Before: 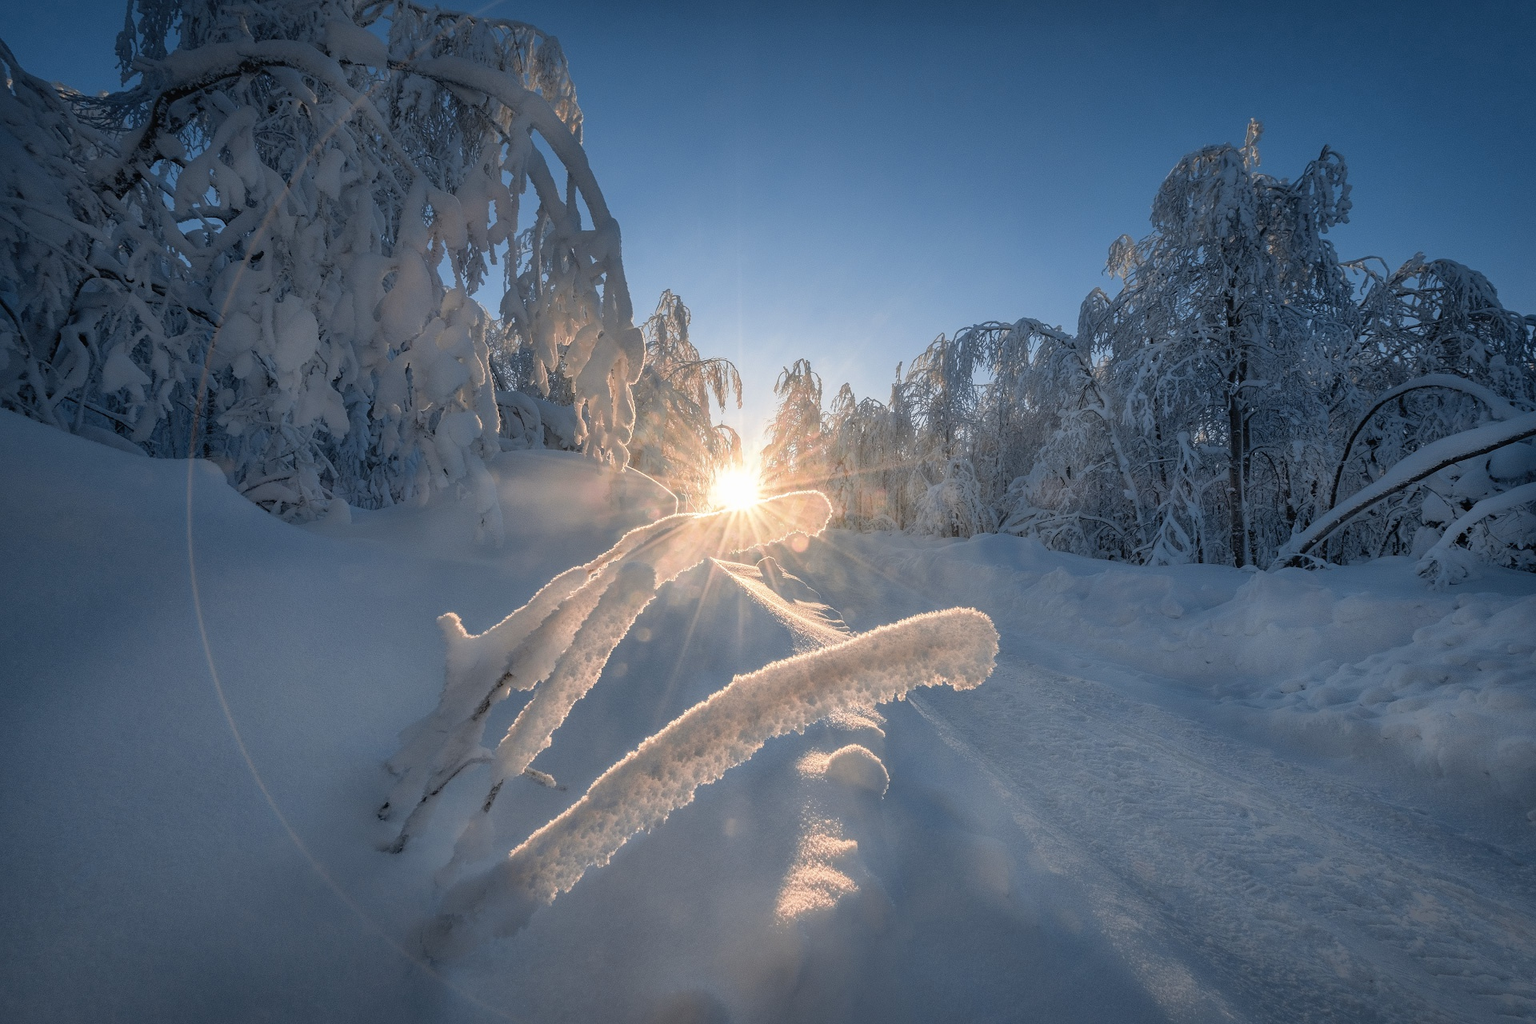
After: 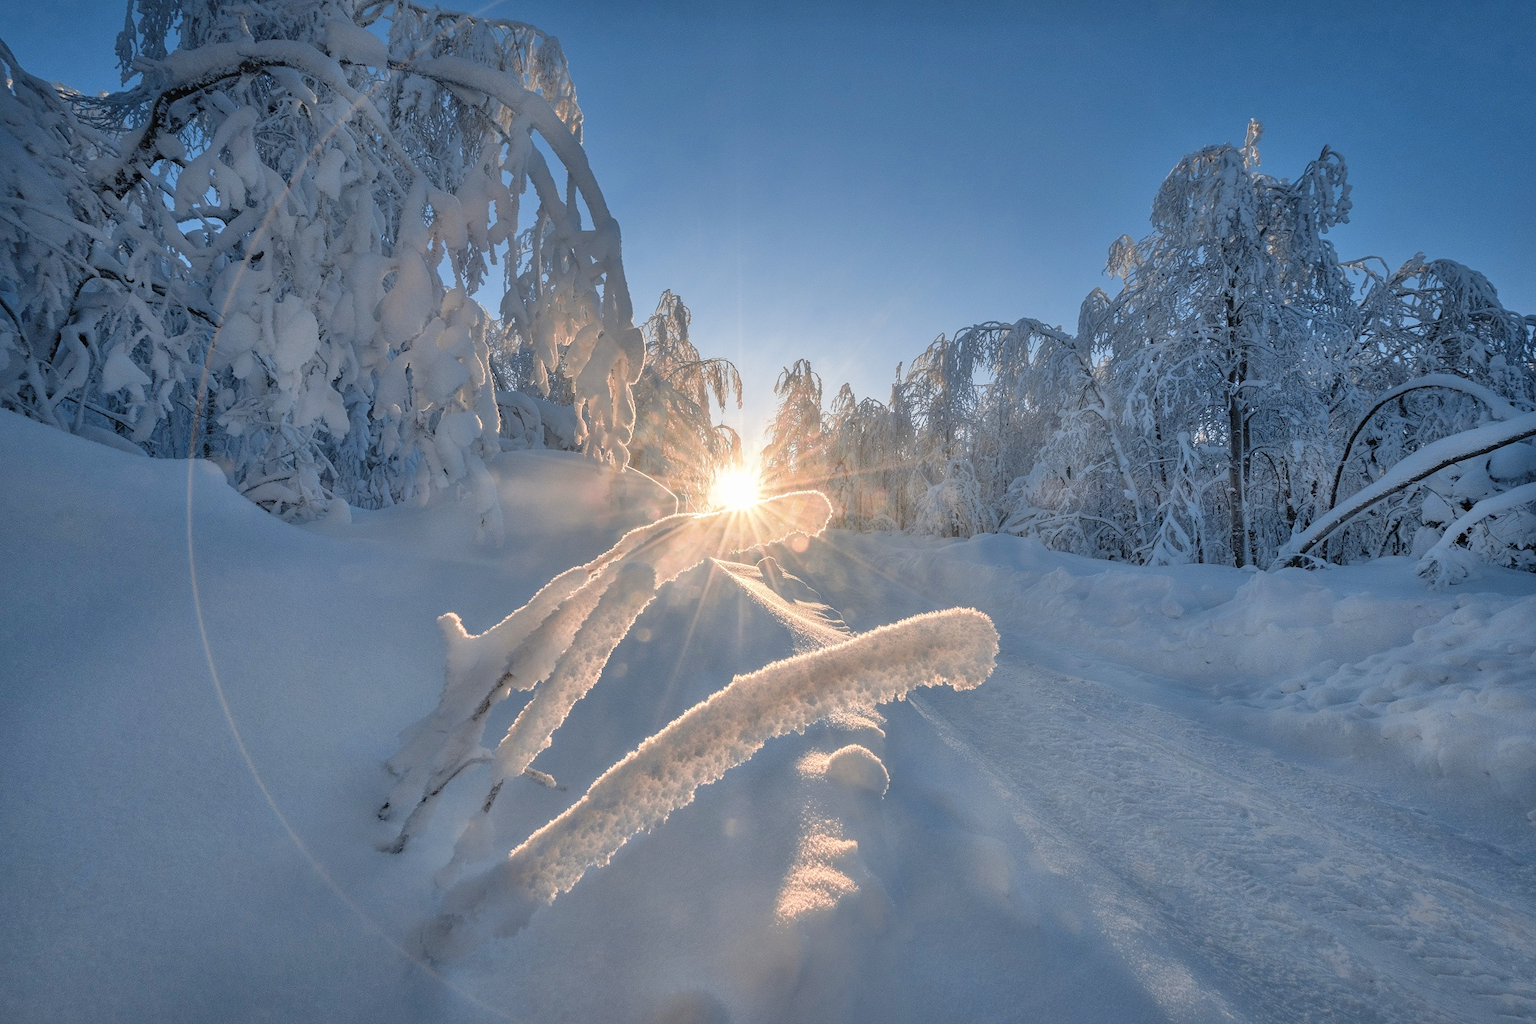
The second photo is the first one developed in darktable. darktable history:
tone equalizer: -7 EV 0.159 EV, -6 EV 0.61 EV, -5 EV 1.16 EV, -4 EV 1.31 EV, -3 EV 1.13 EV, -2 EV 0.6 EV, -1 EV 0.151 EV
